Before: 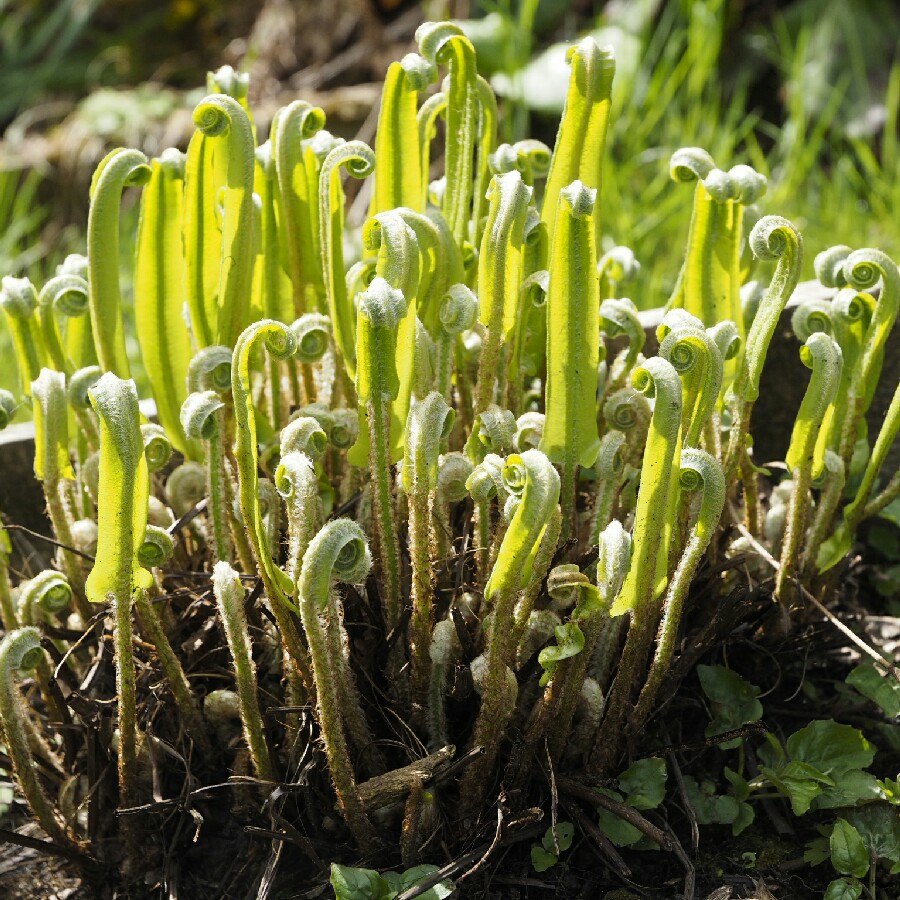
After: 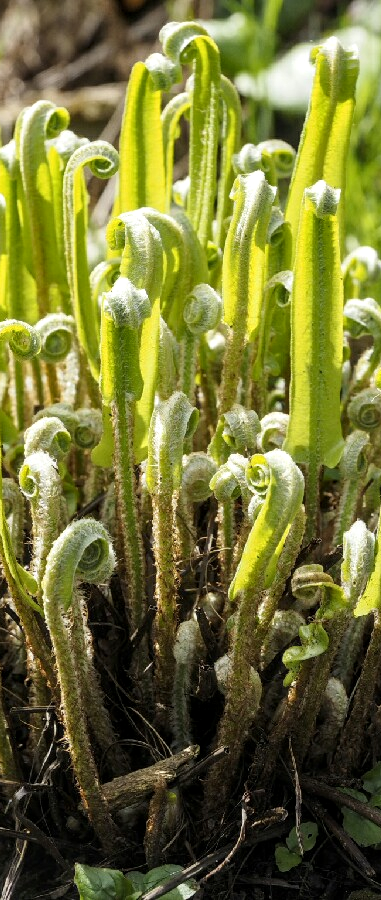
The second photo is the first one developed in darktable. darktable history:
crop: left 28.462%, right 29.197%
local contrast: on, module defaults
color calibration: gray › normalize channels true, illuminant same as pipeline (D50), adaptation XYZ, x 0.346, y 0.358, temperature 5020.15 K, gamut compression 0.008
